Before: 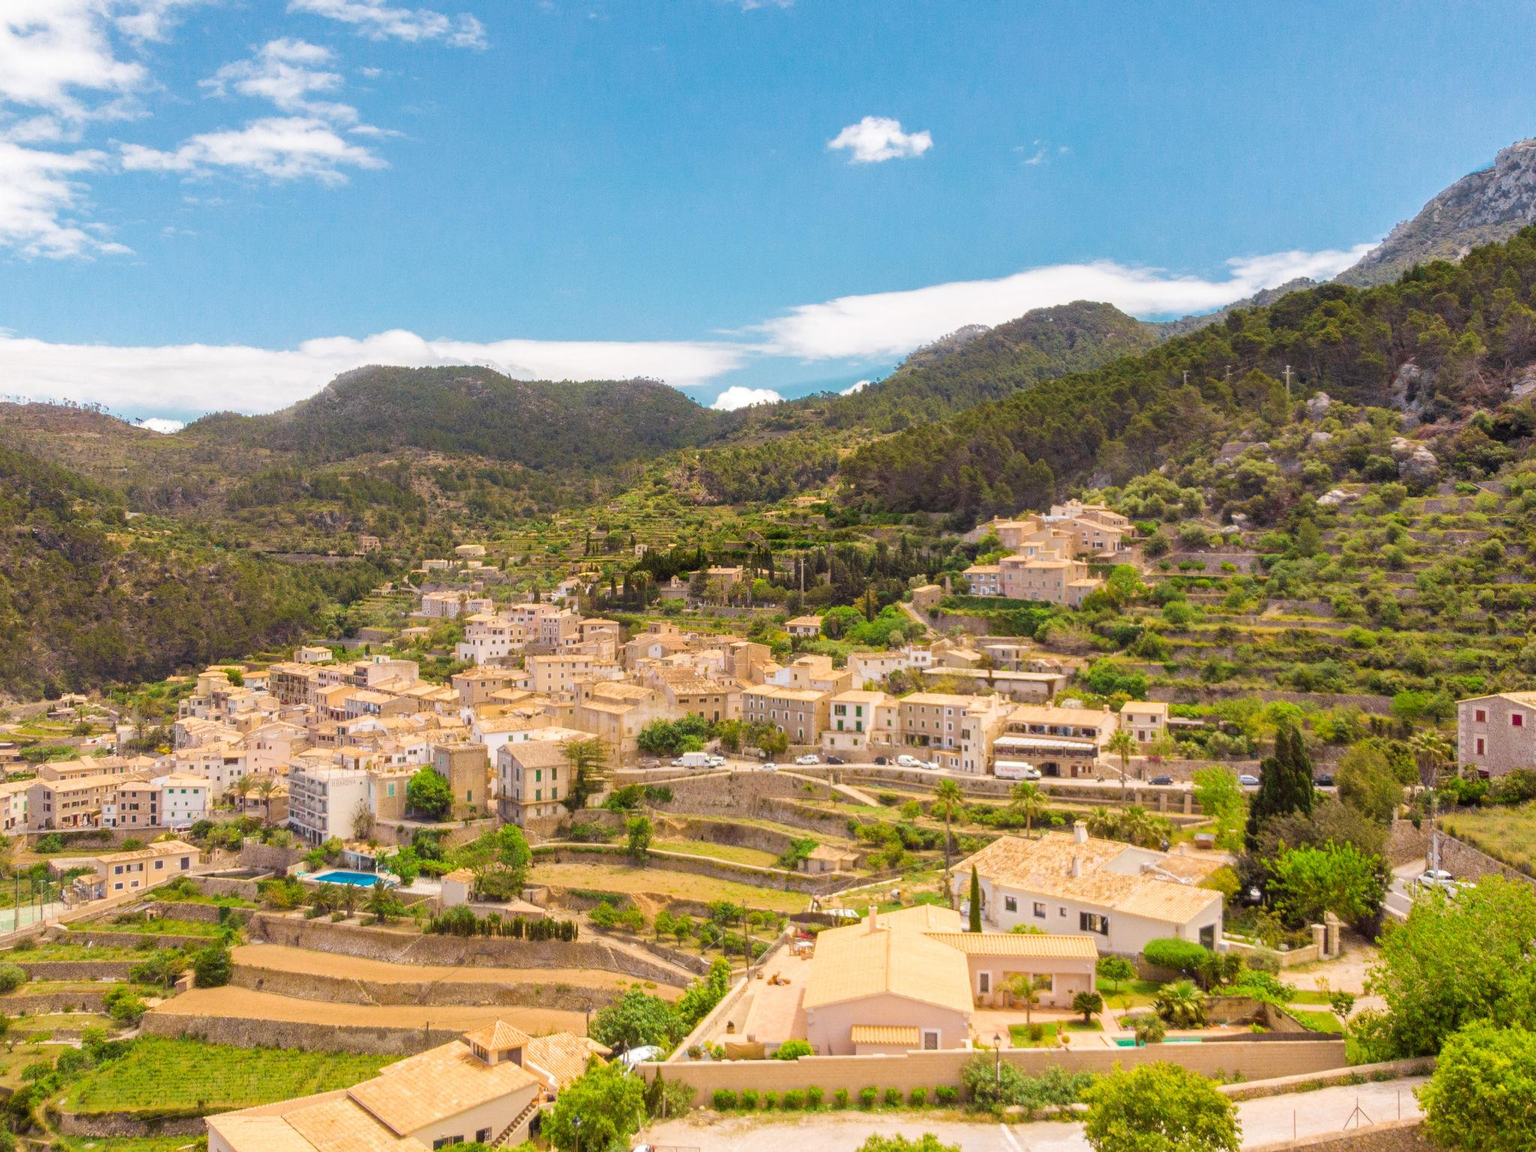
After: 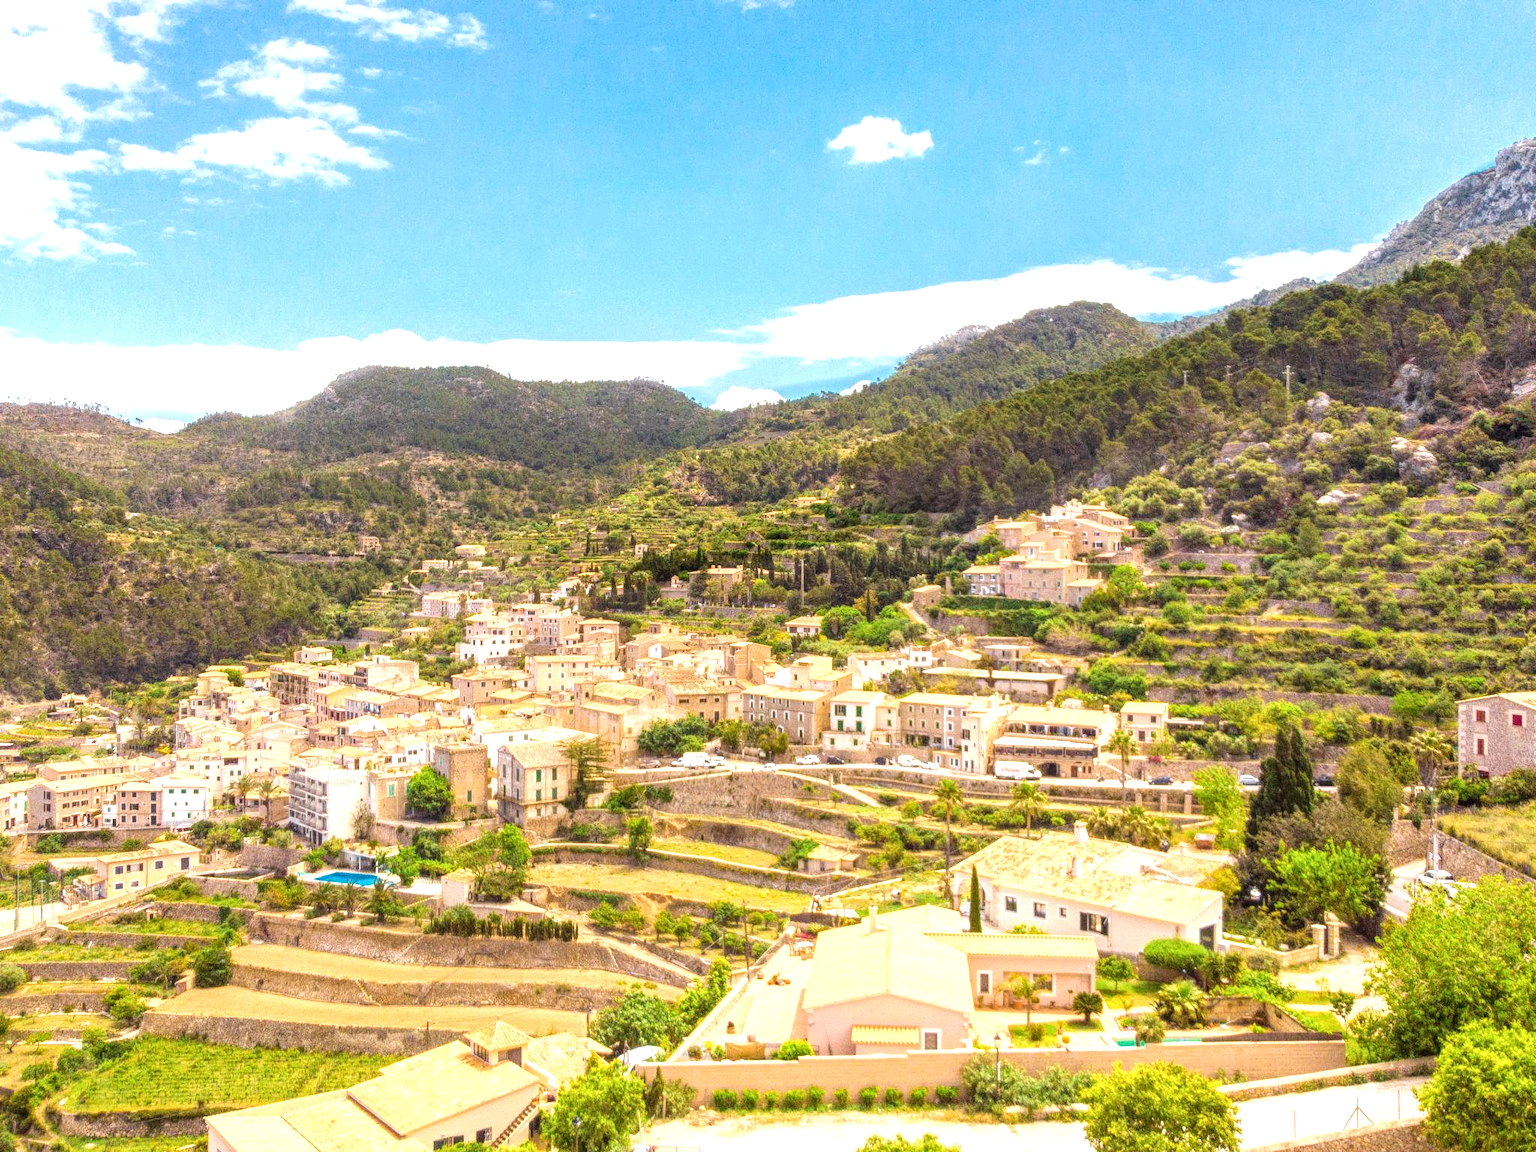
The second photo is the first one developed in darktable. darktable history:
local contrast: highlights 99%, shadows 87%, detail 160%, midtone range 0.2
exposure: black level correction 0, exposure 0.694 EV, compensate highlight preservation false
